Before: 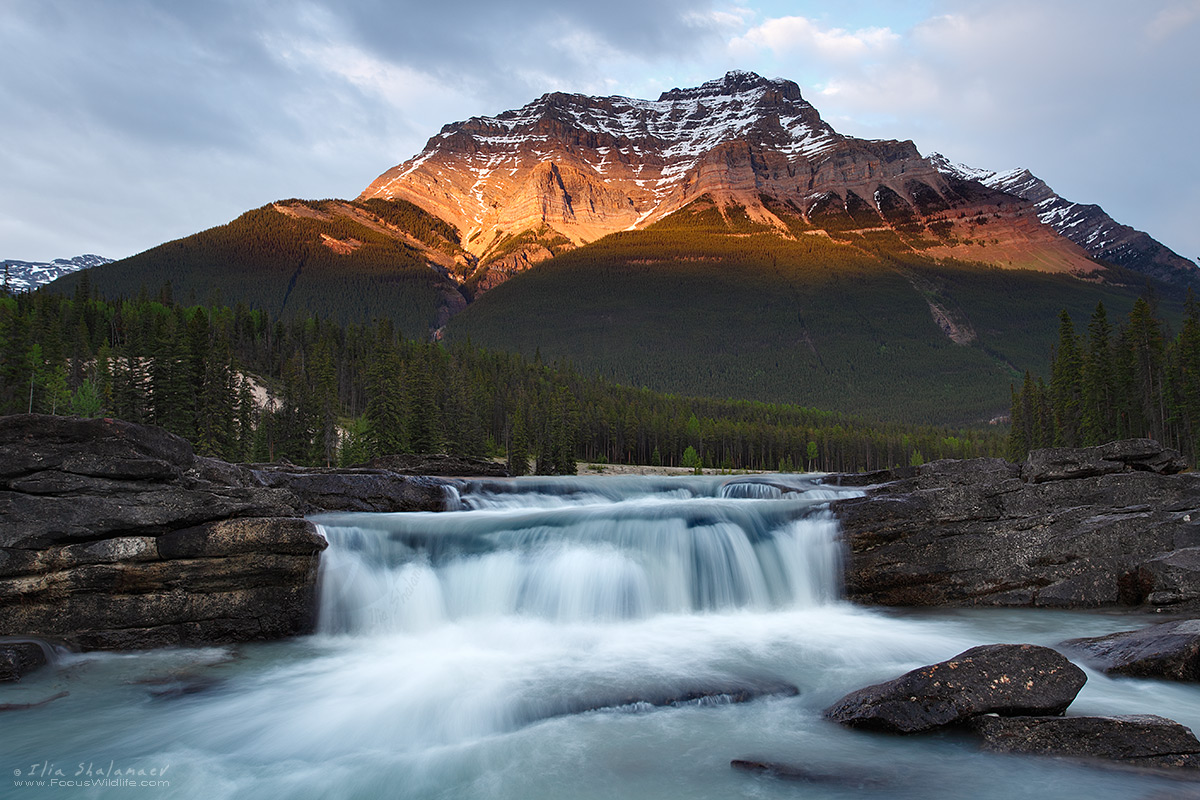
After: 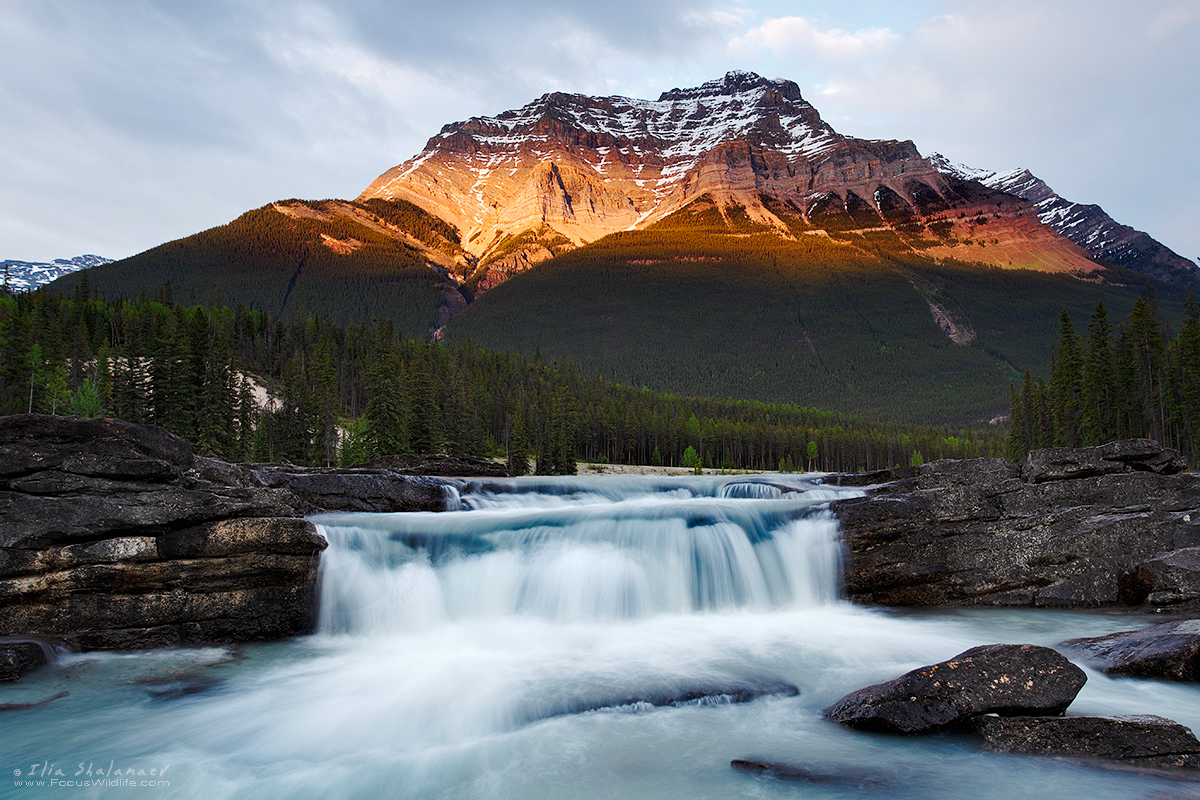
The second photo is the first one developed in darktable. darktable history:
tone curve: curves: ch0 [(0, 0) (0.037, 0.011) (0.131, 0.108) (0.279, 0.279) (0.476, 0.554) (0.617, 0.693) (0.704, 0.77) (0.813, 0.852) (0.916, 0.924) (1, 0.993)]; ch1 [(0, 0) (0.318, 0.278) (0.444, 0.427) (0.493, 0.492) (0.508, 0.502) (0.534, 0.529) (0.562, 0.563) (0.626, 0.662) (0.746, 0.764) (1, 1)]; ch2 [(0, 0) (0.316, 0.292) (0.381, 0.37) (0.423, 0.448) (0.476, 0.492) (0.502, 0.498) (0.522, 0.518) (0.533, 0.532) (0.586, 0.631) (0.634, 0.663) (0.7, 0.7) (0.861, 0.808) (1, 0.951)], preserve colors none
